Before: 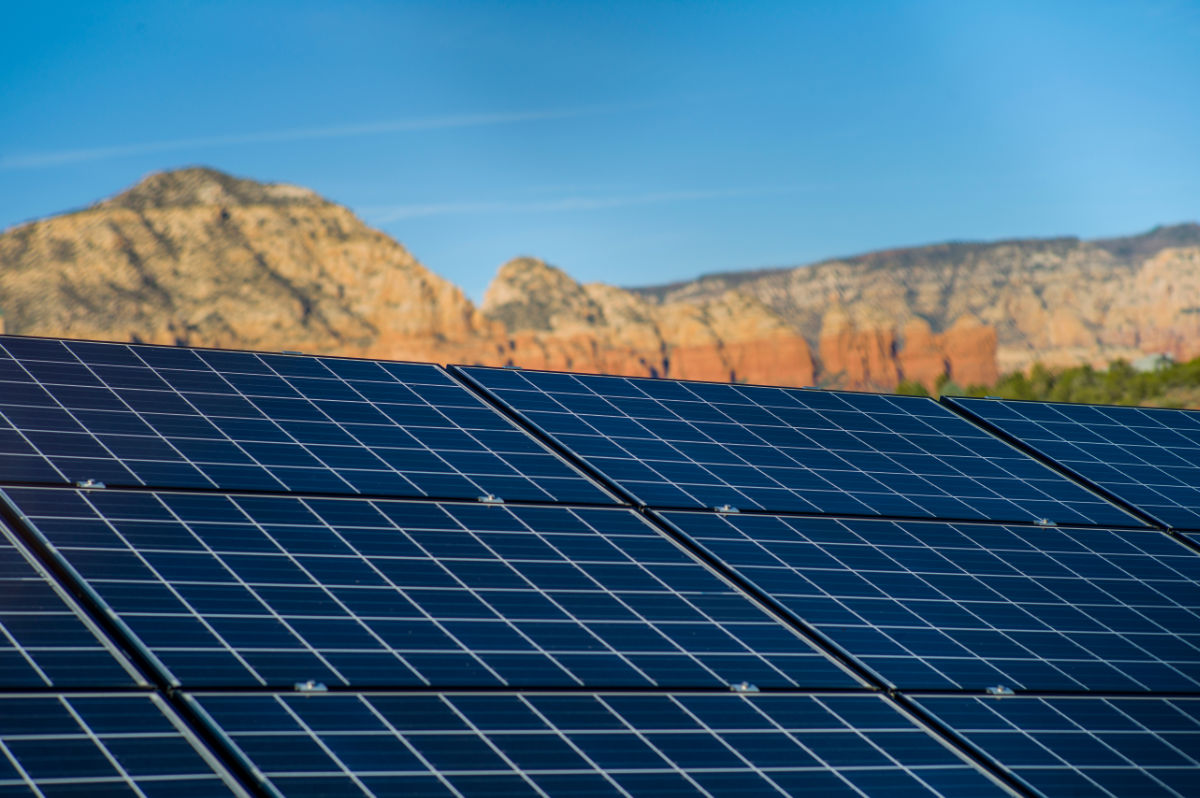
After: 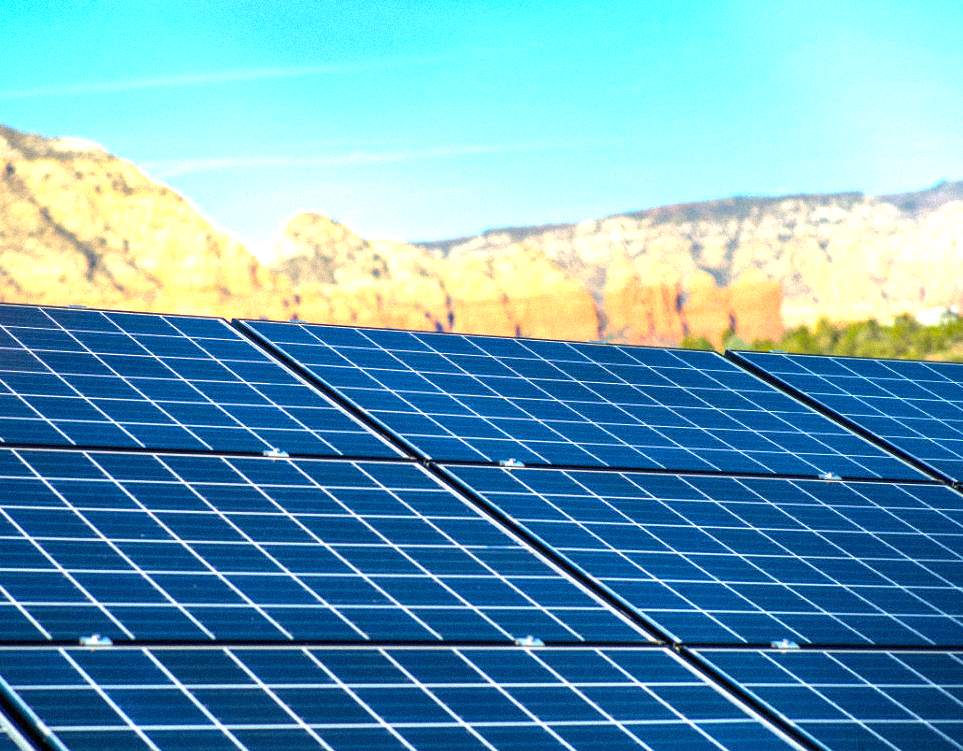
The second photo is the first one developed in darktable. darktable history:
local contrast: mode bilateral grid, contrast 20, coarseness 50, detail 120%, midtone range 0.2
vibrance: on, module defaults
crop and rotate: left 17.959%, top 5.771%, right 1.742%
grain: mid-tones bias 0%
exposure: black level correction 0, exposure 1.741 EV, compensate exposure bias true, compensate highlight preservation false
